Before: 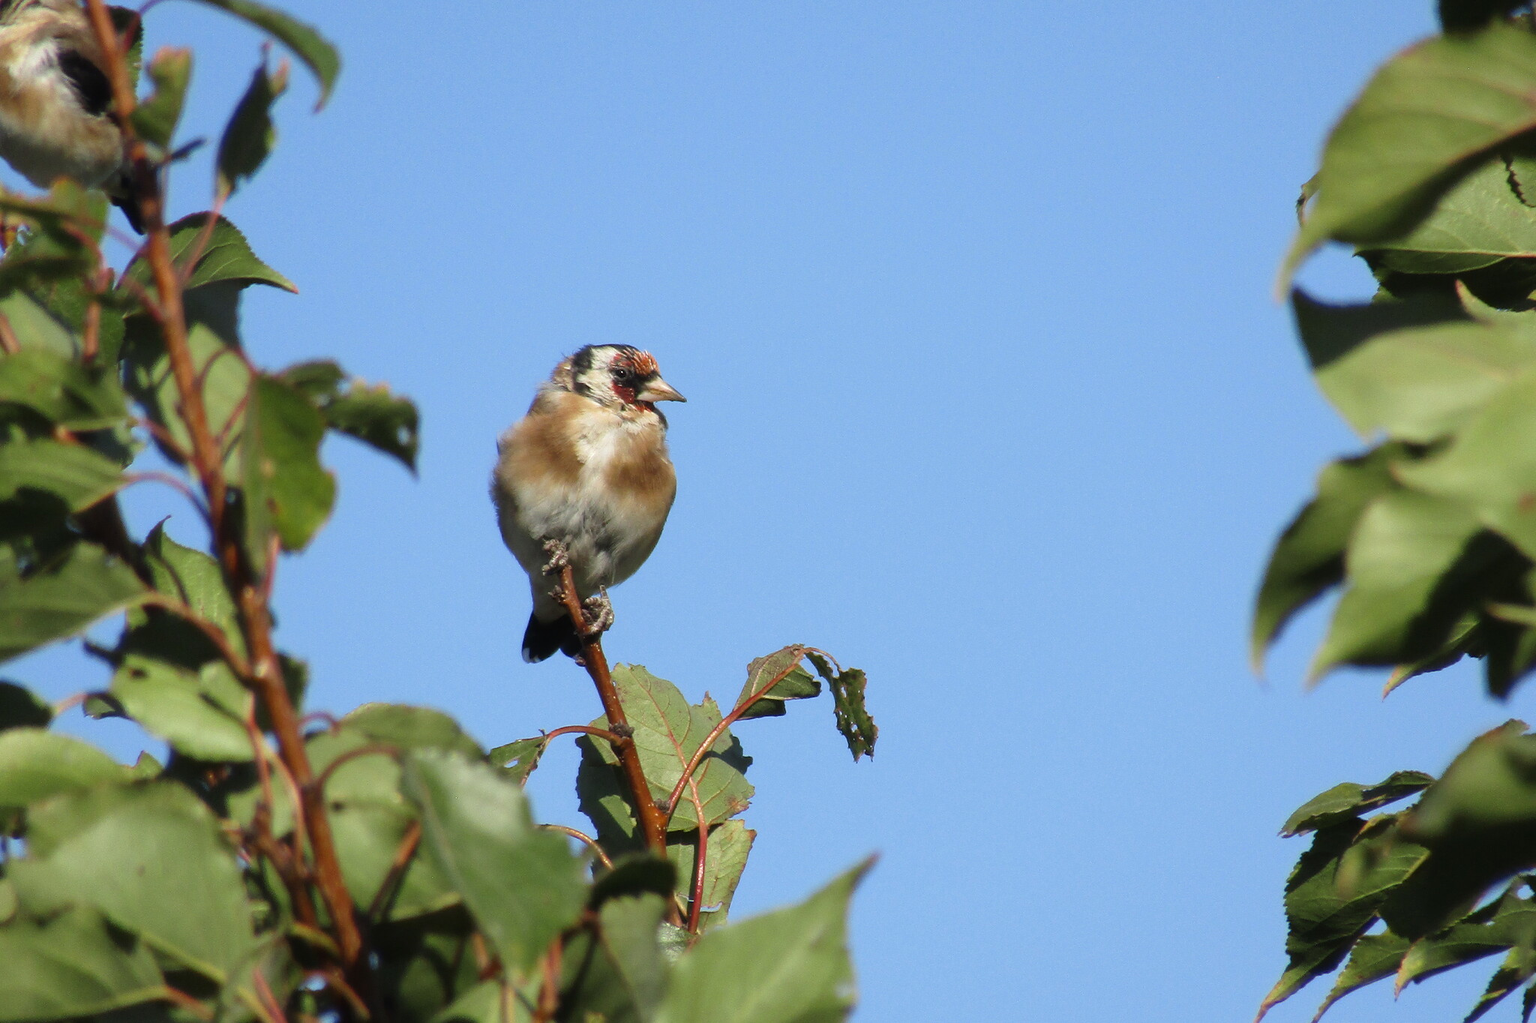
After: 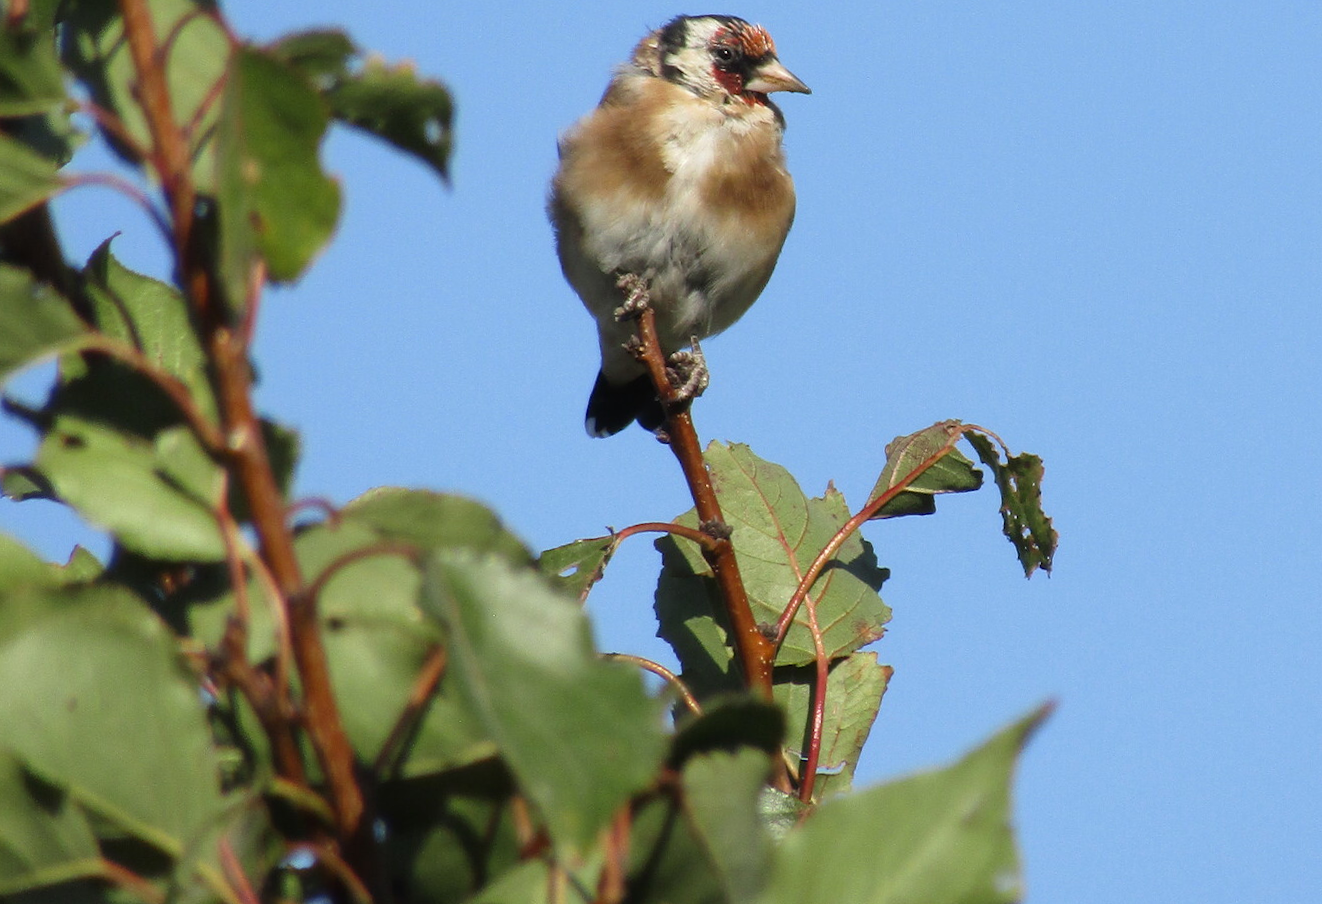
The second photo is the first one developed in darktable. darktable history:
crop and rotate: angle -1.12°, left 3.923%, top 31.792%, right 29.605%
